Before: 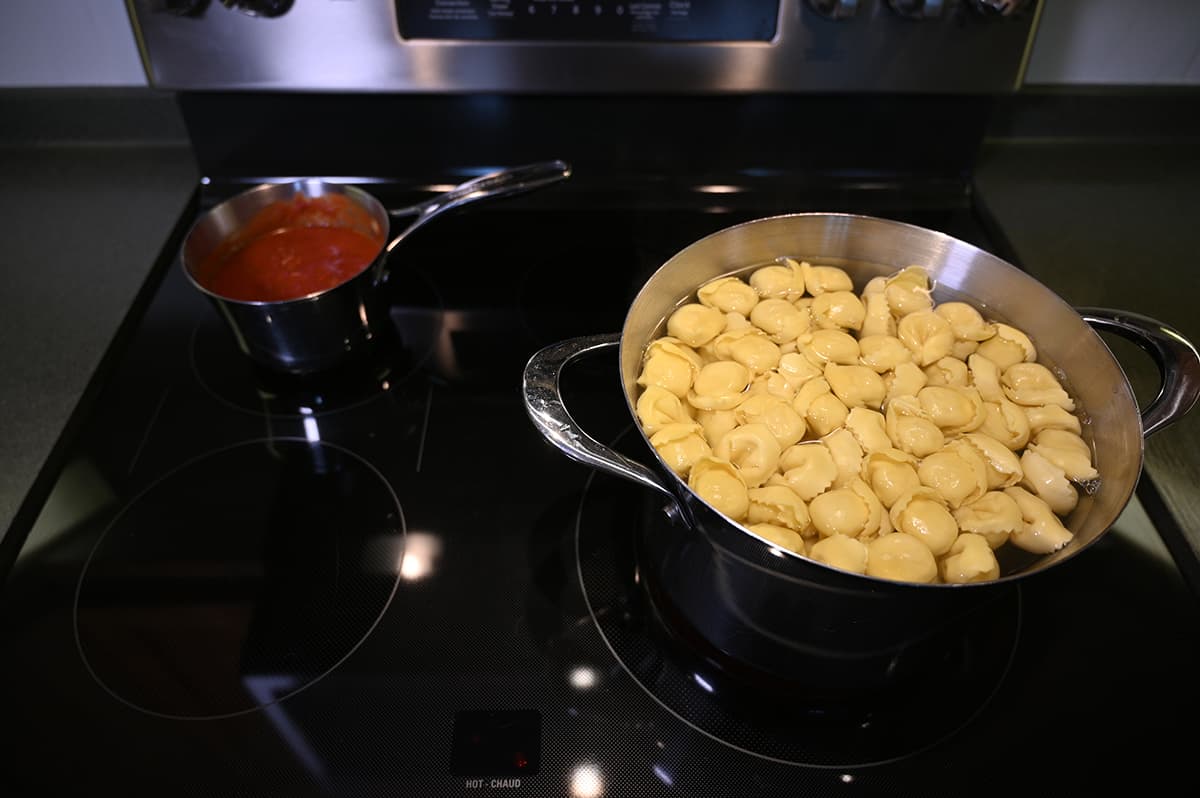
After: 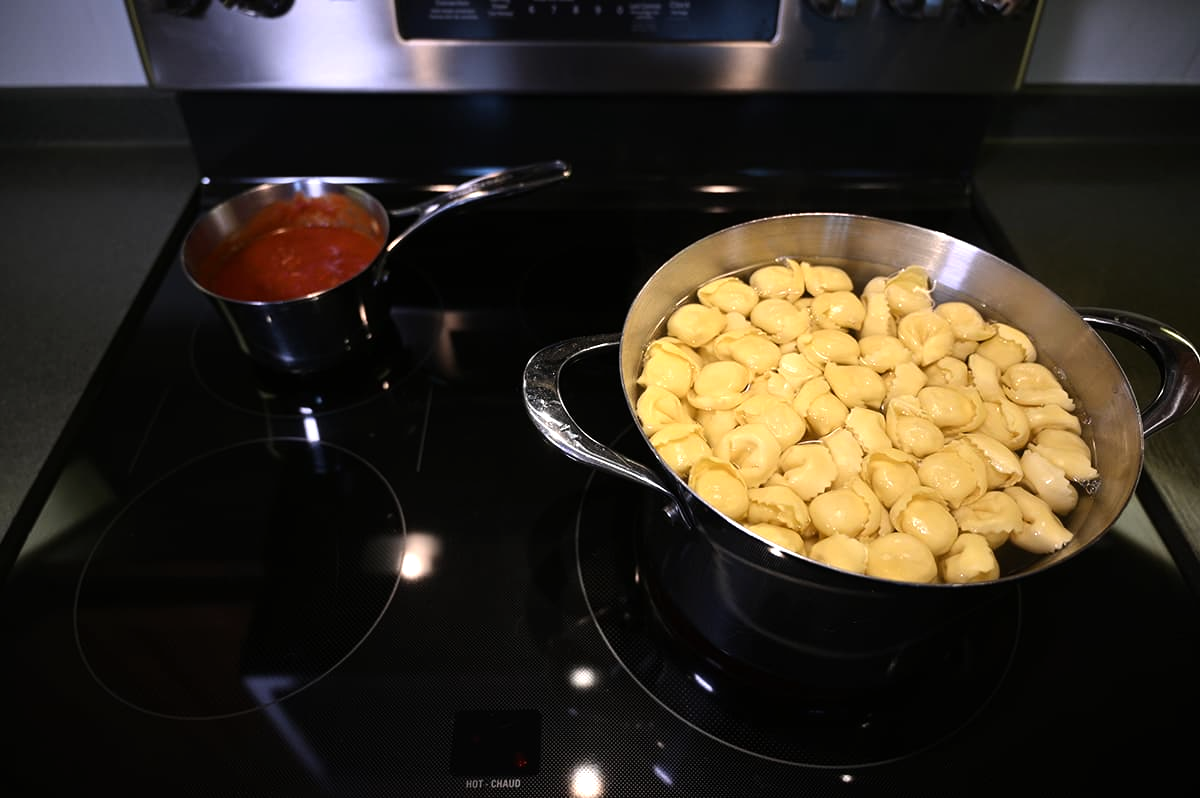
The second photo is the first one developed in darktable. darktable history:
tone equalizer: -8 EV -0.409 EV, -7 EV -0.413 EV, -6 EV -0.355 EV, -5 EV -0.197 EV, -3 EV 0.206 EV, -2 EV 0.307 EV, -1 EV 0.378 EV, +0 EV 0.433 EV, edges refinement/feathering 500, mask exposure compensation -1.24 EV, preserve details no
